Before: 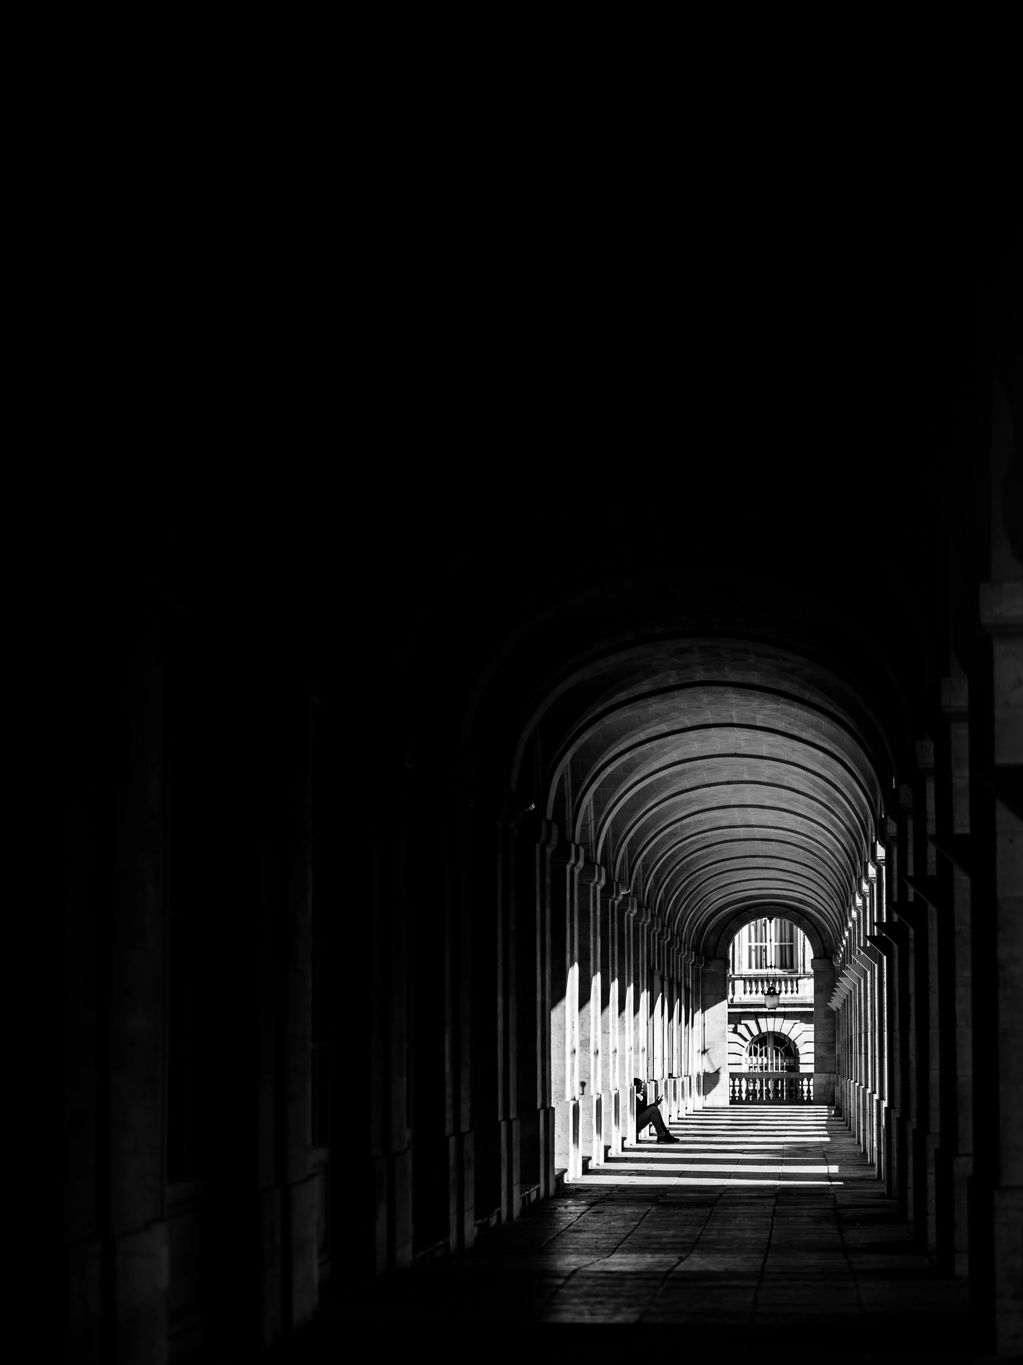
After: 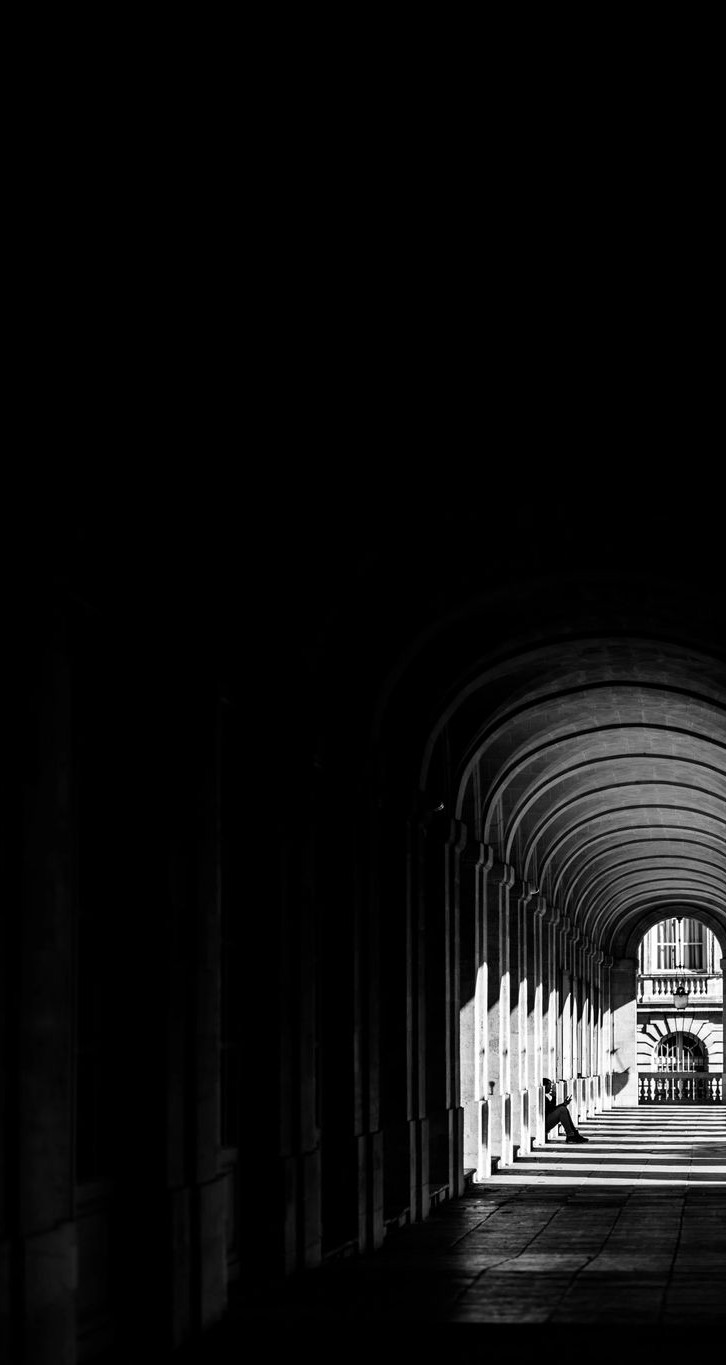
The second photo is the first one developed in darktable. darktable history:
crop and rotate: left 8.931%, right 20.098%
